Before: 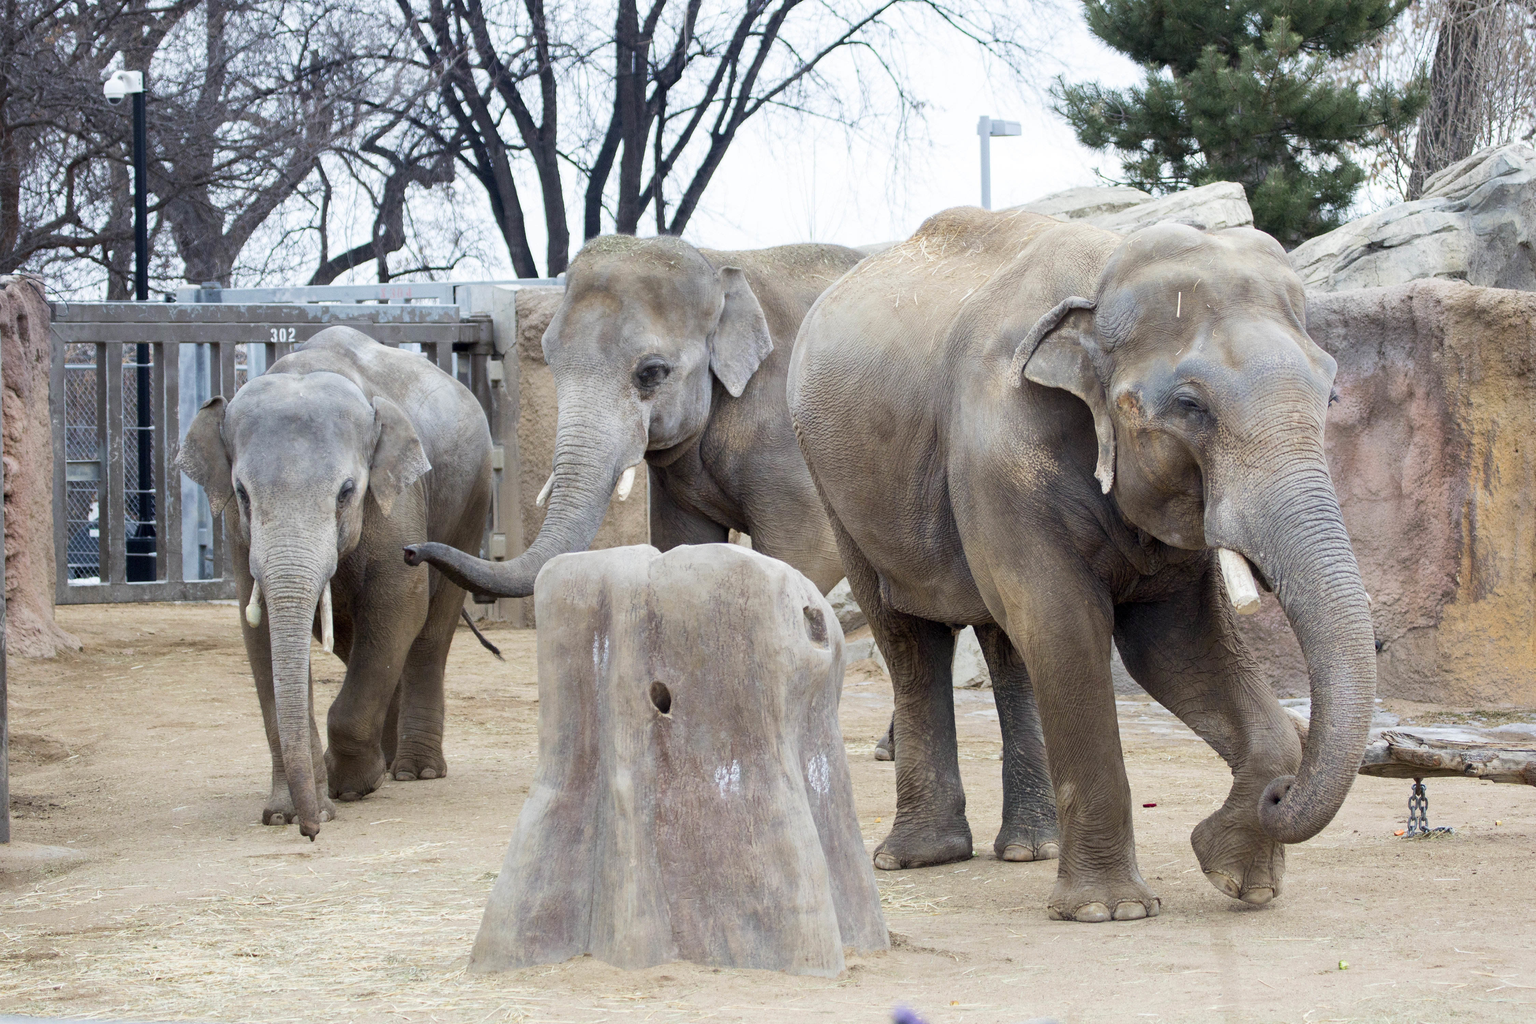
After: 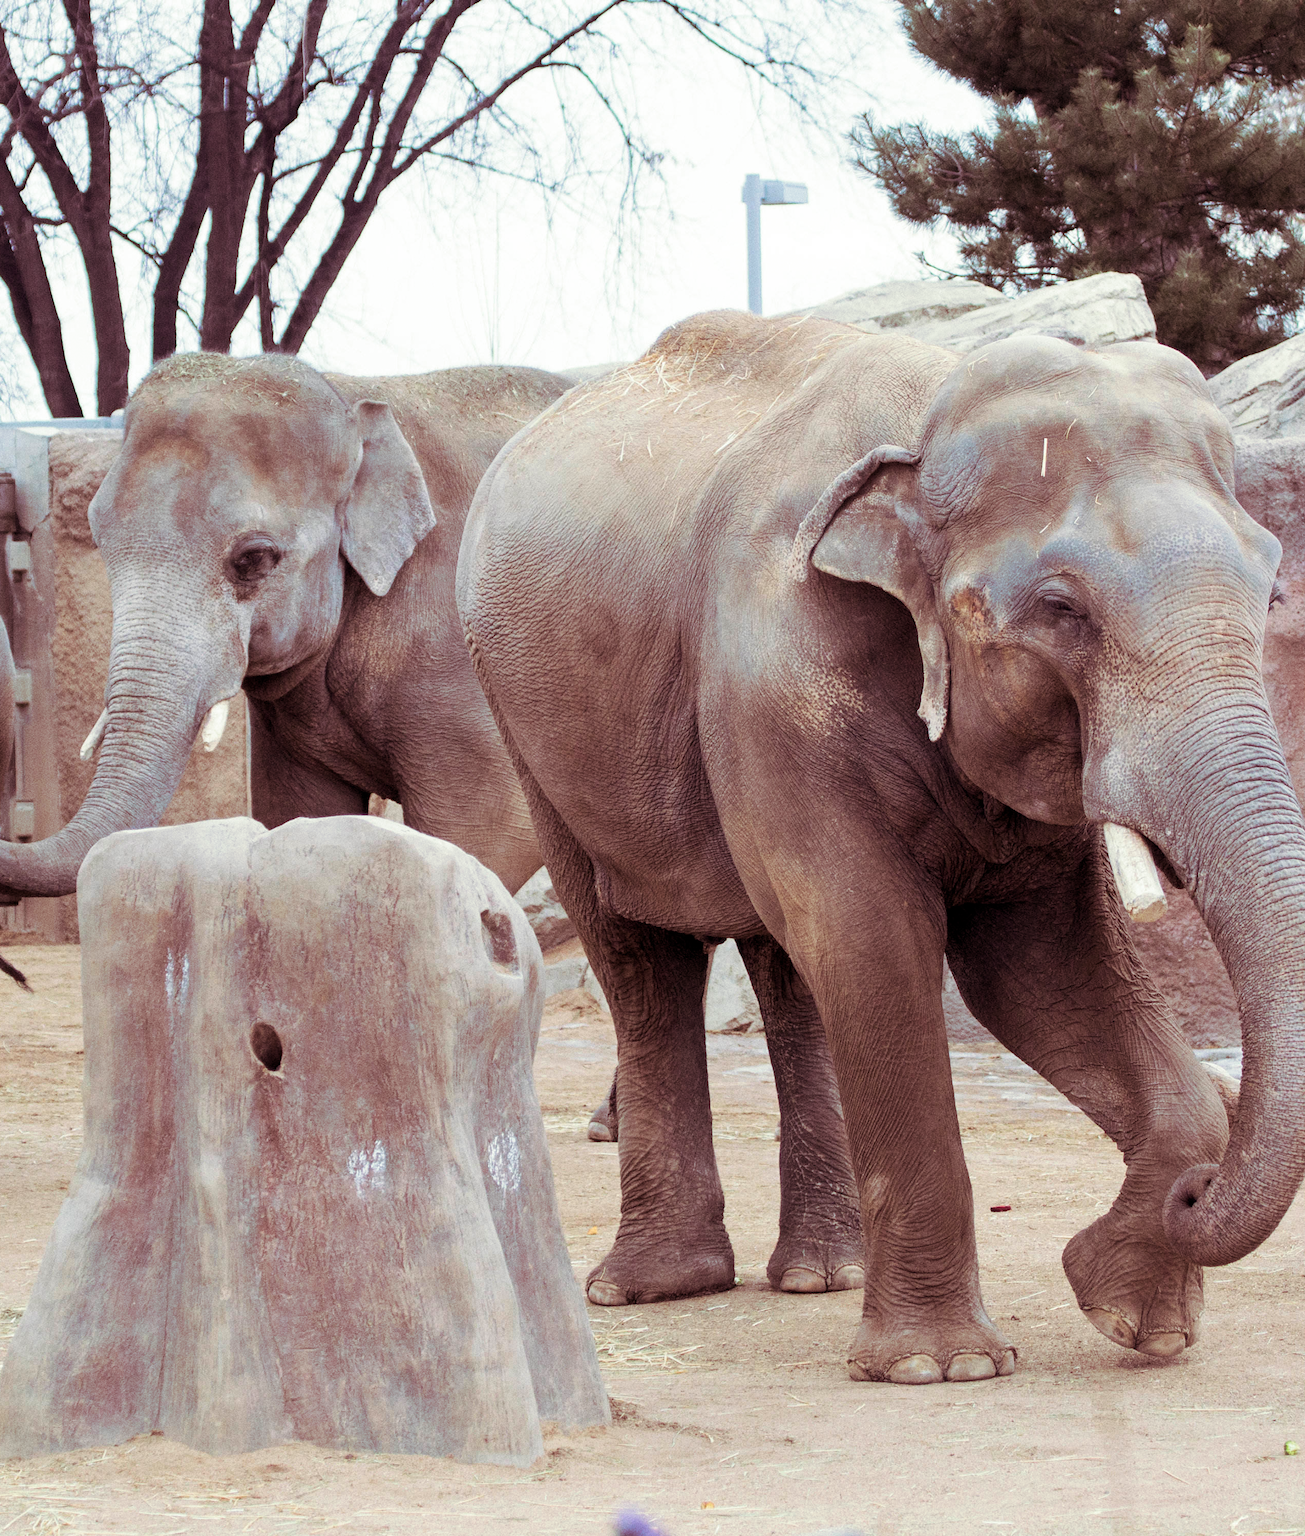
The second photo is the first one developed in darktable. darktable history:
grain: coarseness 0.09 ISO
split-toning: on, module defaults
tone equalizer: on, module defaults
crop: left 31.458%, top 0%, right 11.876%
